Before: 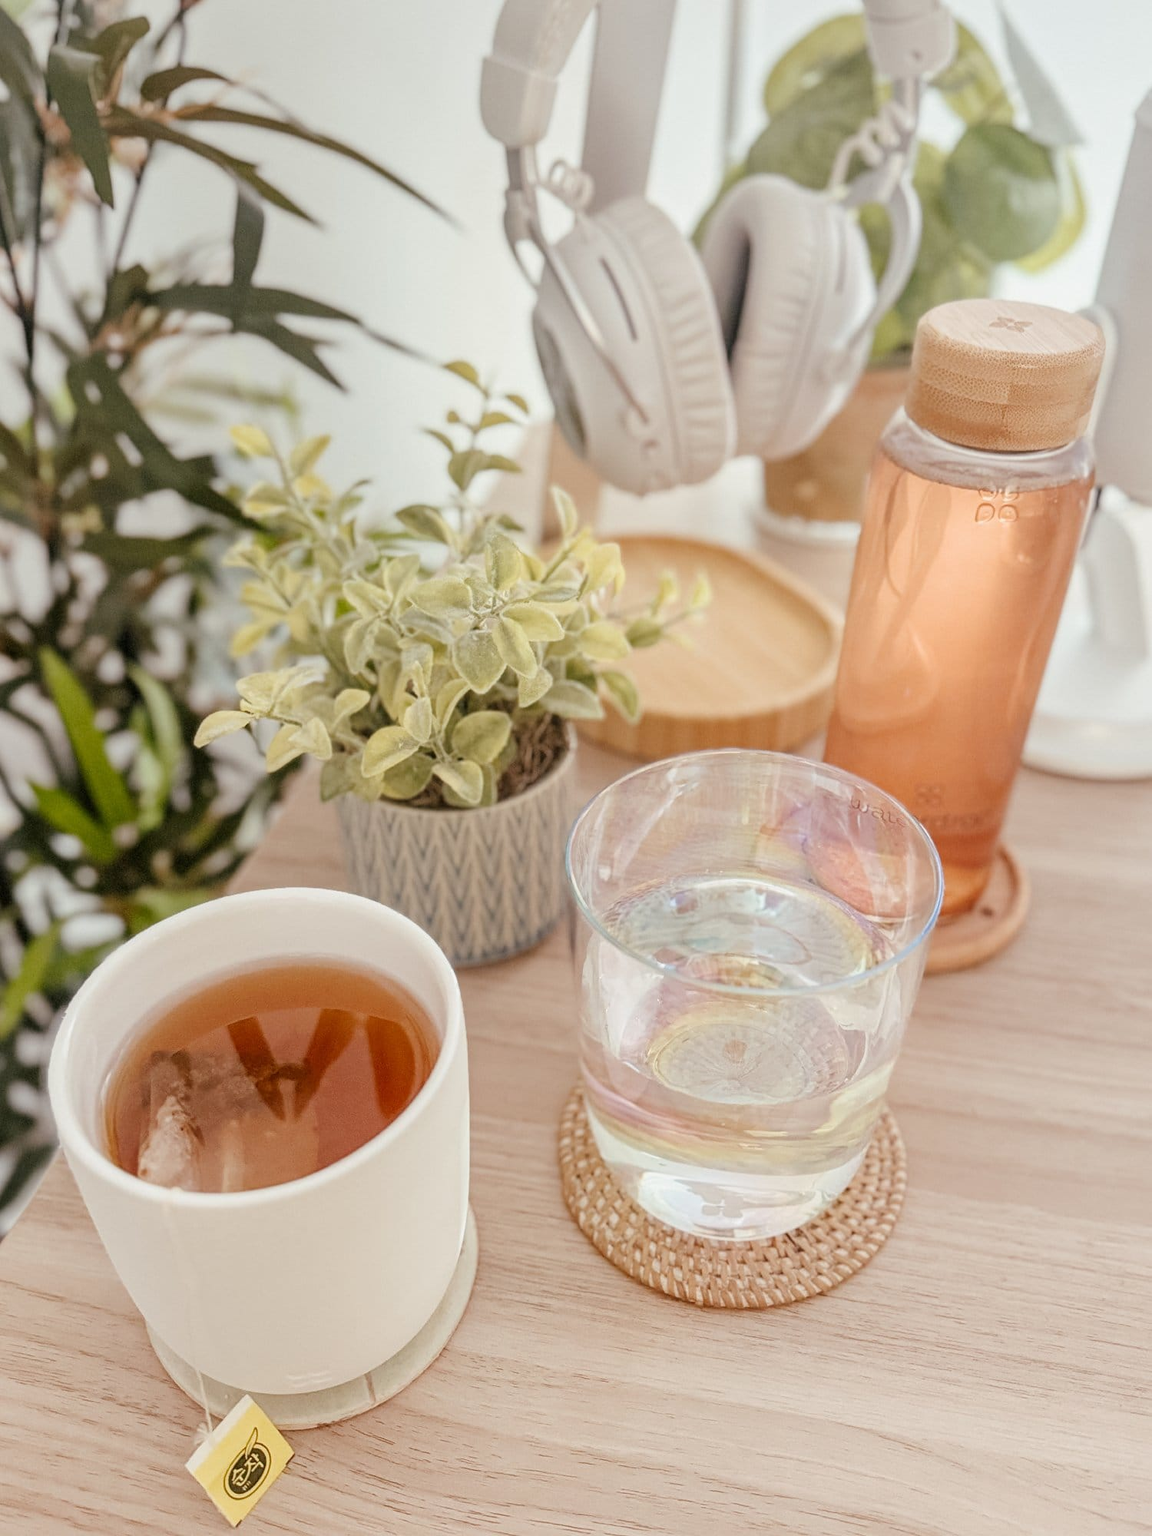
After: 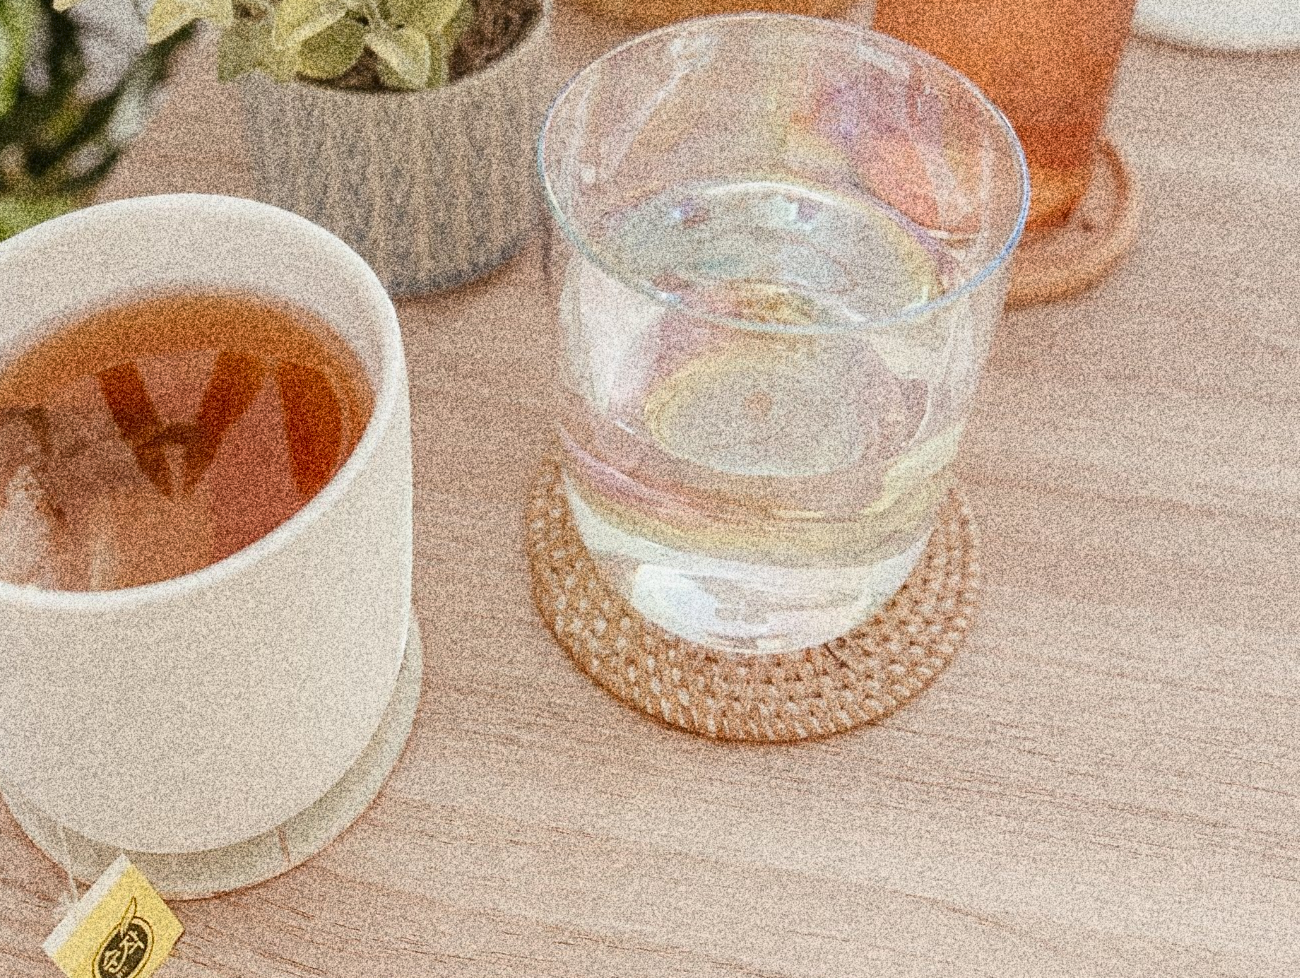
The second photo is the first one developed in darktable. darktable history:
exposure: exposure -0.01 EV, compensate highlight preservation false
grain: coarseness 30.02 ISO, strength 100%
crop and rotate: left 13.306%, top 48.129%, bottom 2.928%
